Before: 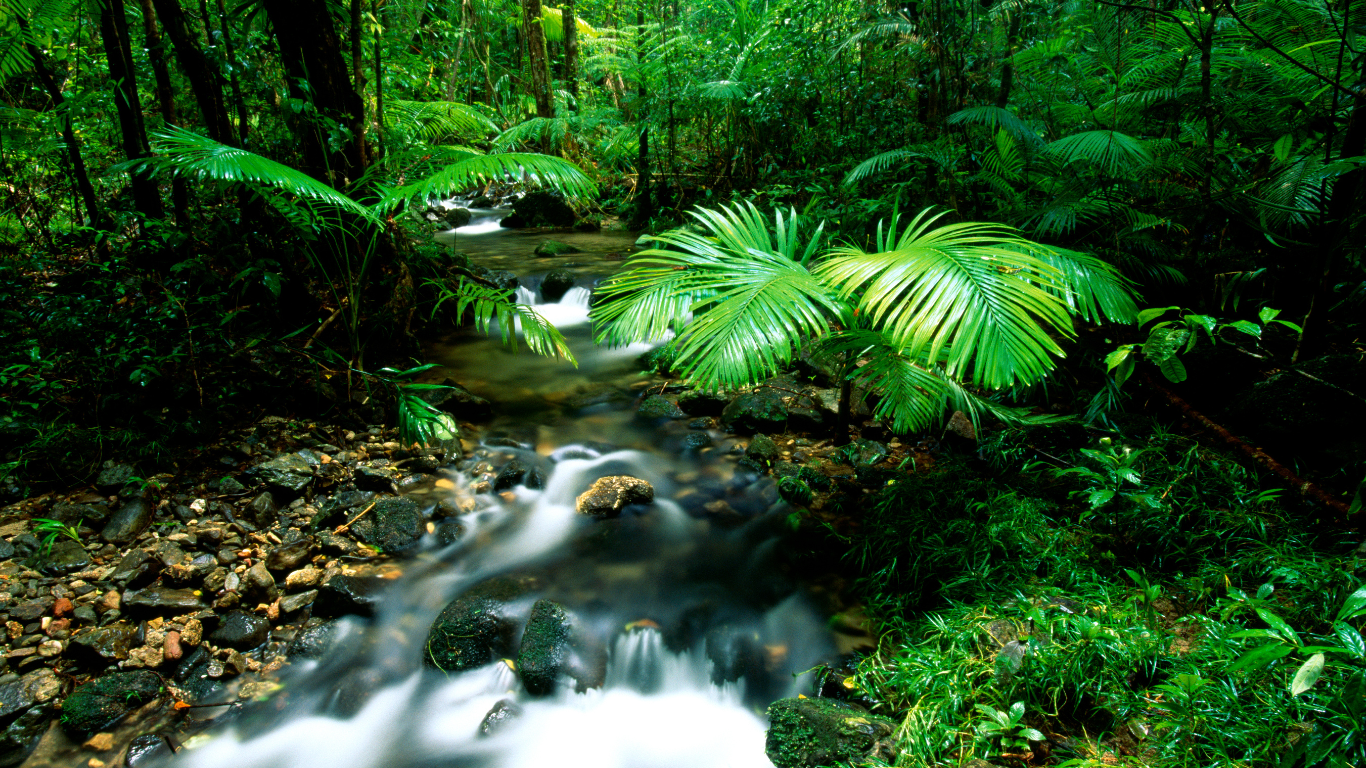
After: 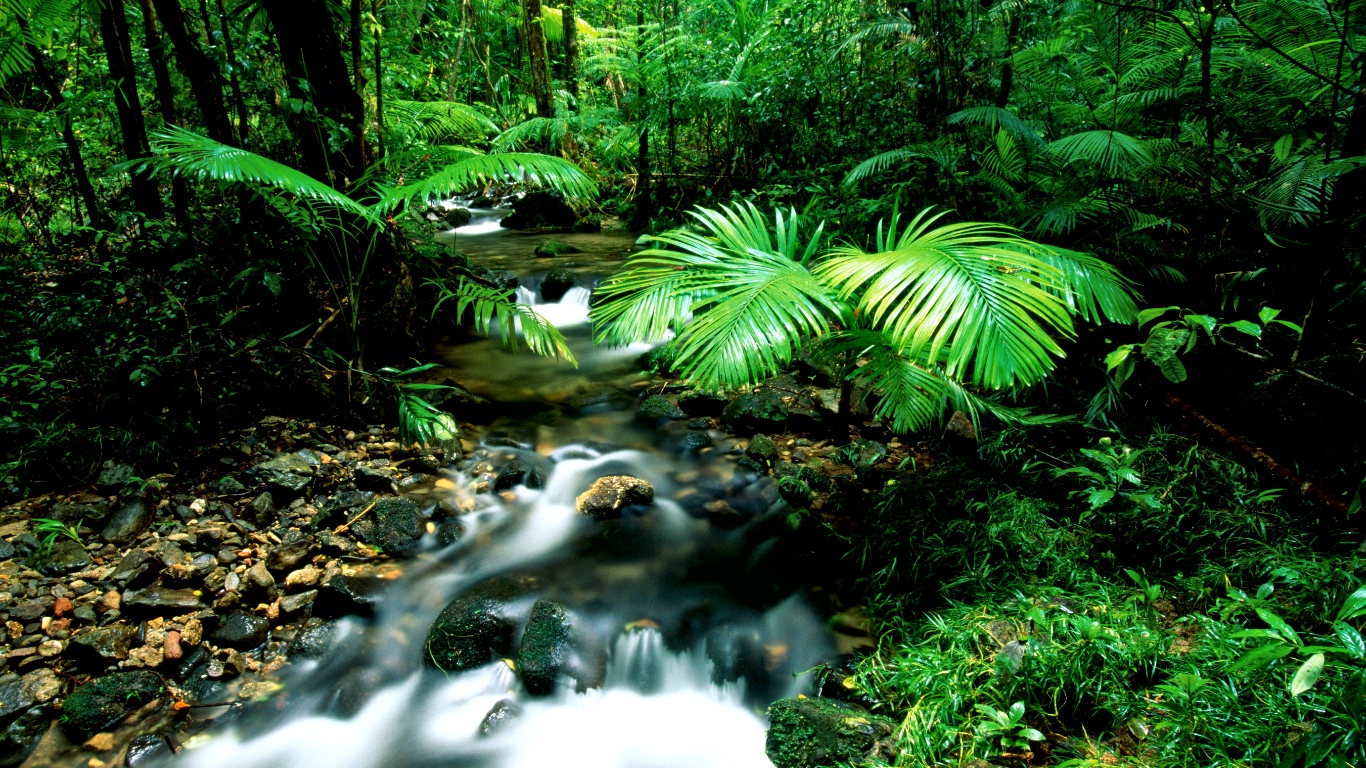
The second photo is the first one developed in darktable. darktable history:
exposure: black level correction 0.001, compensate exposure bias true, compensate highlight preservation false
local contrast: mode bilateral grid, contrast 25, coarseness 60, detail 151%, midtone range 0.2
